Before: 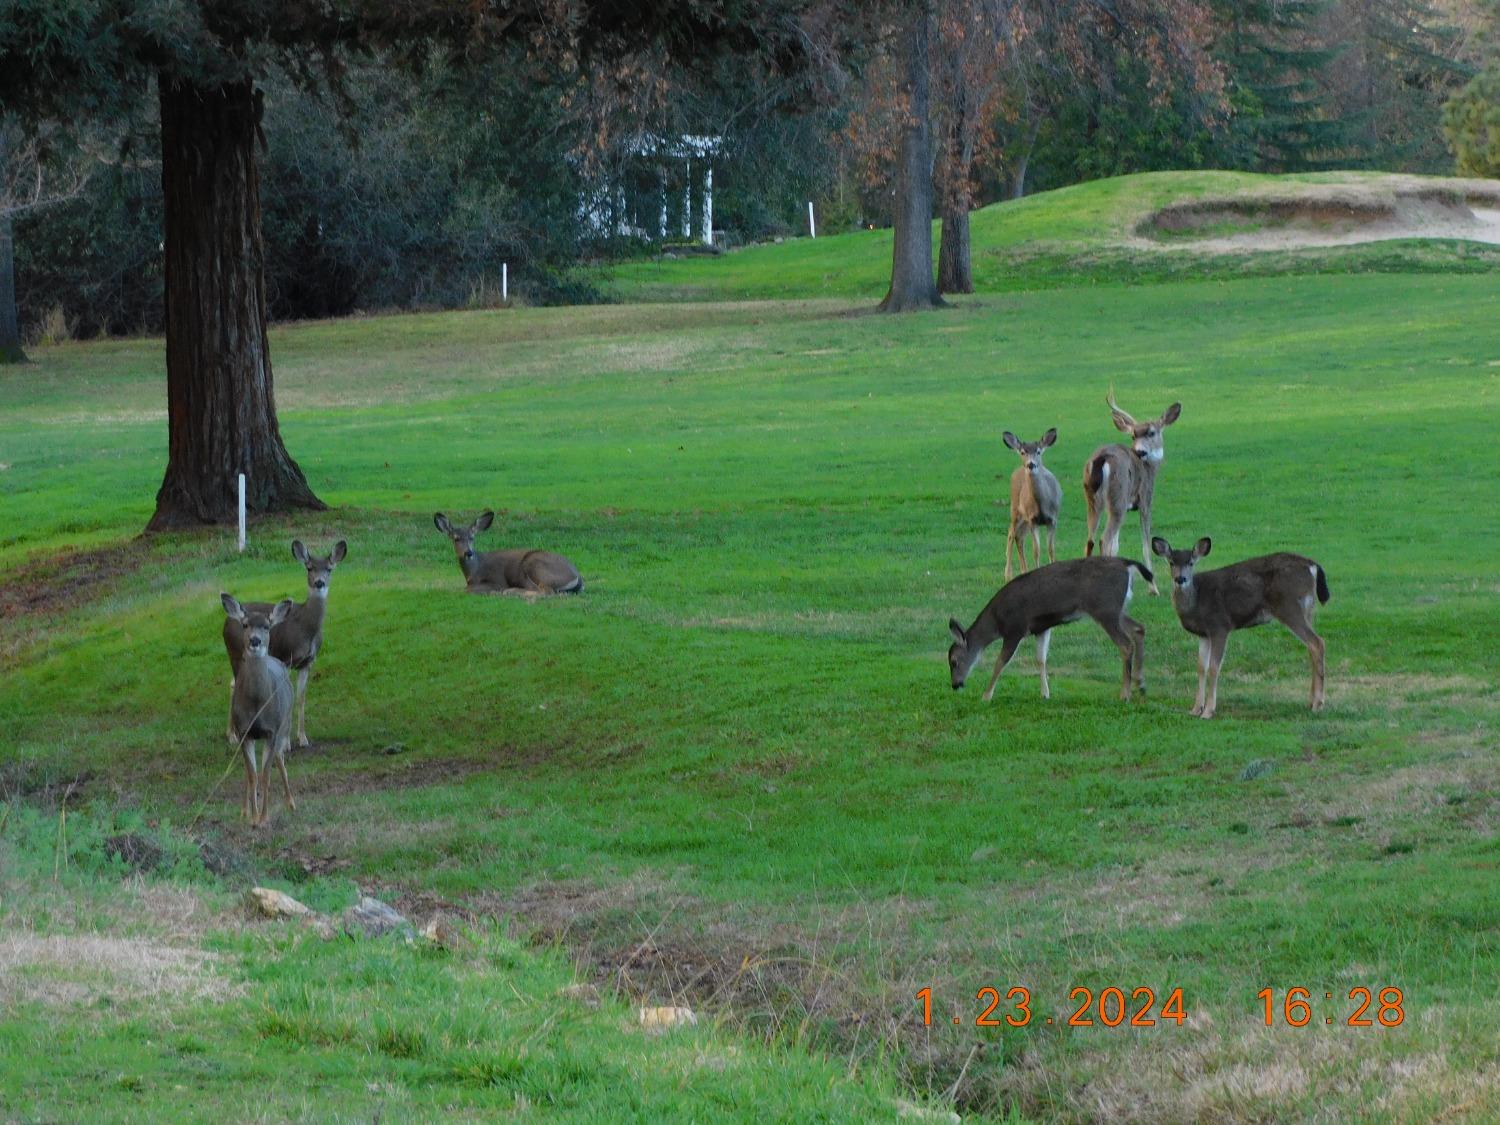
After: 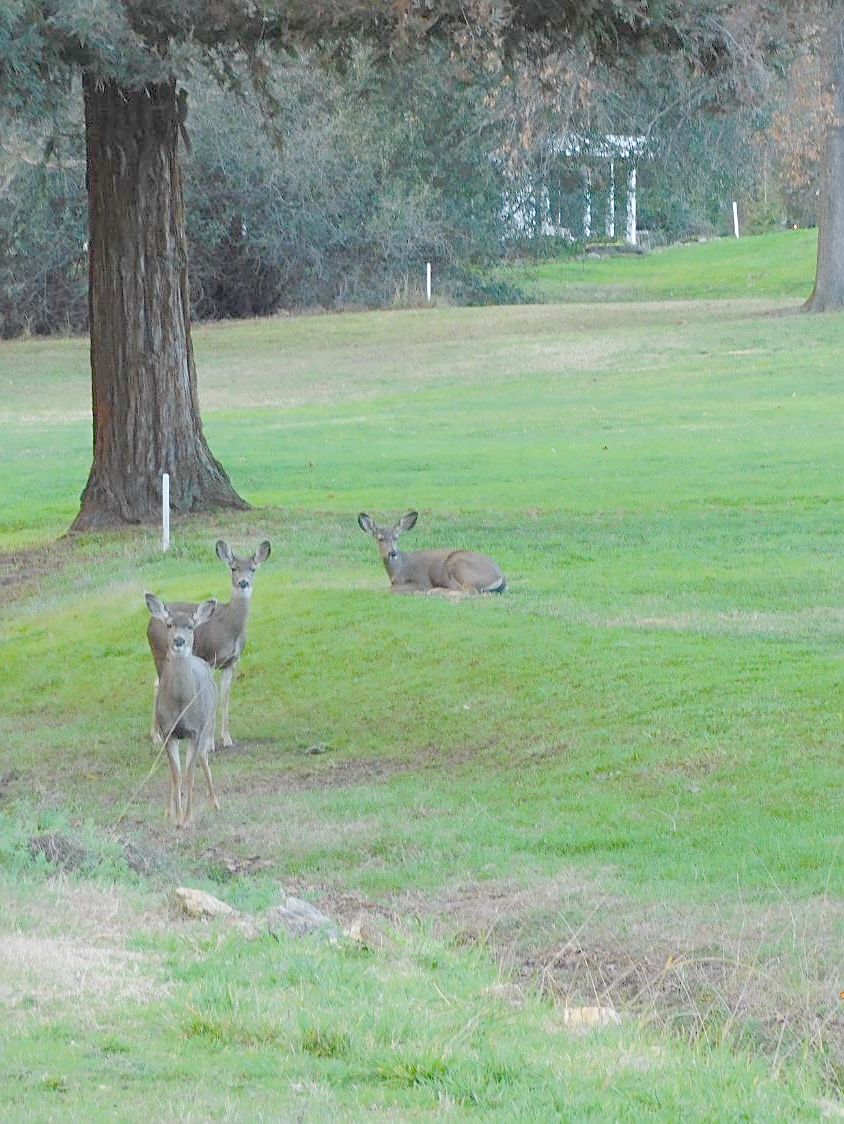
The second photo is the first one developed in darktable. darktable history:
sharpen: on, module defaults
crop: left 5.114%, right 38.589%
